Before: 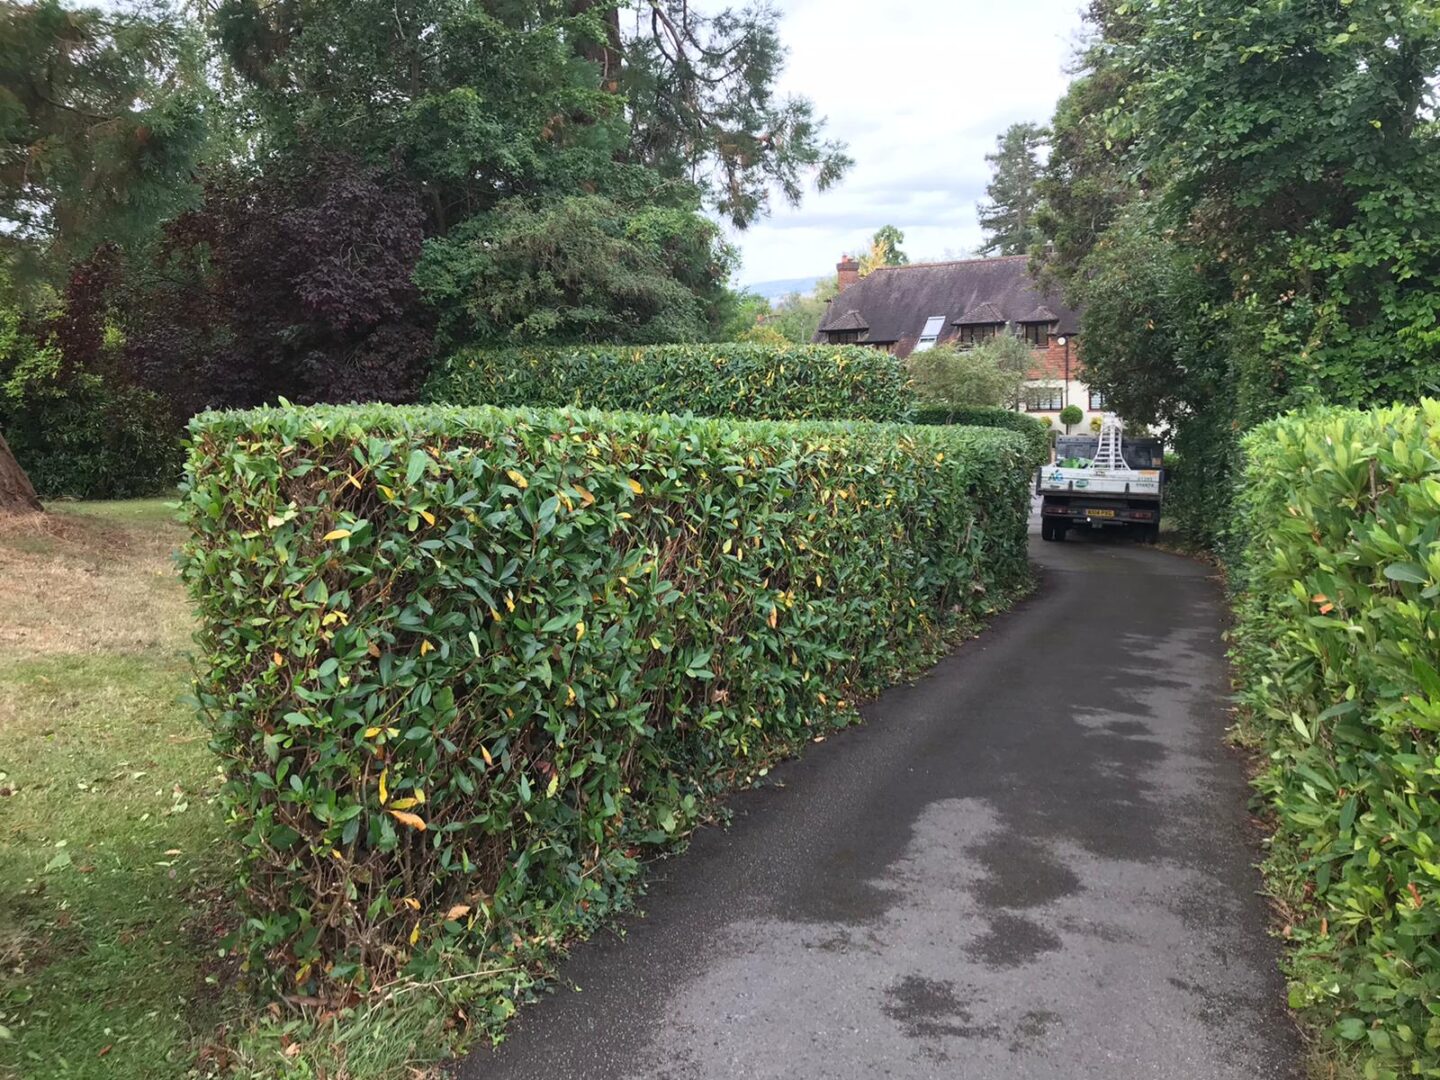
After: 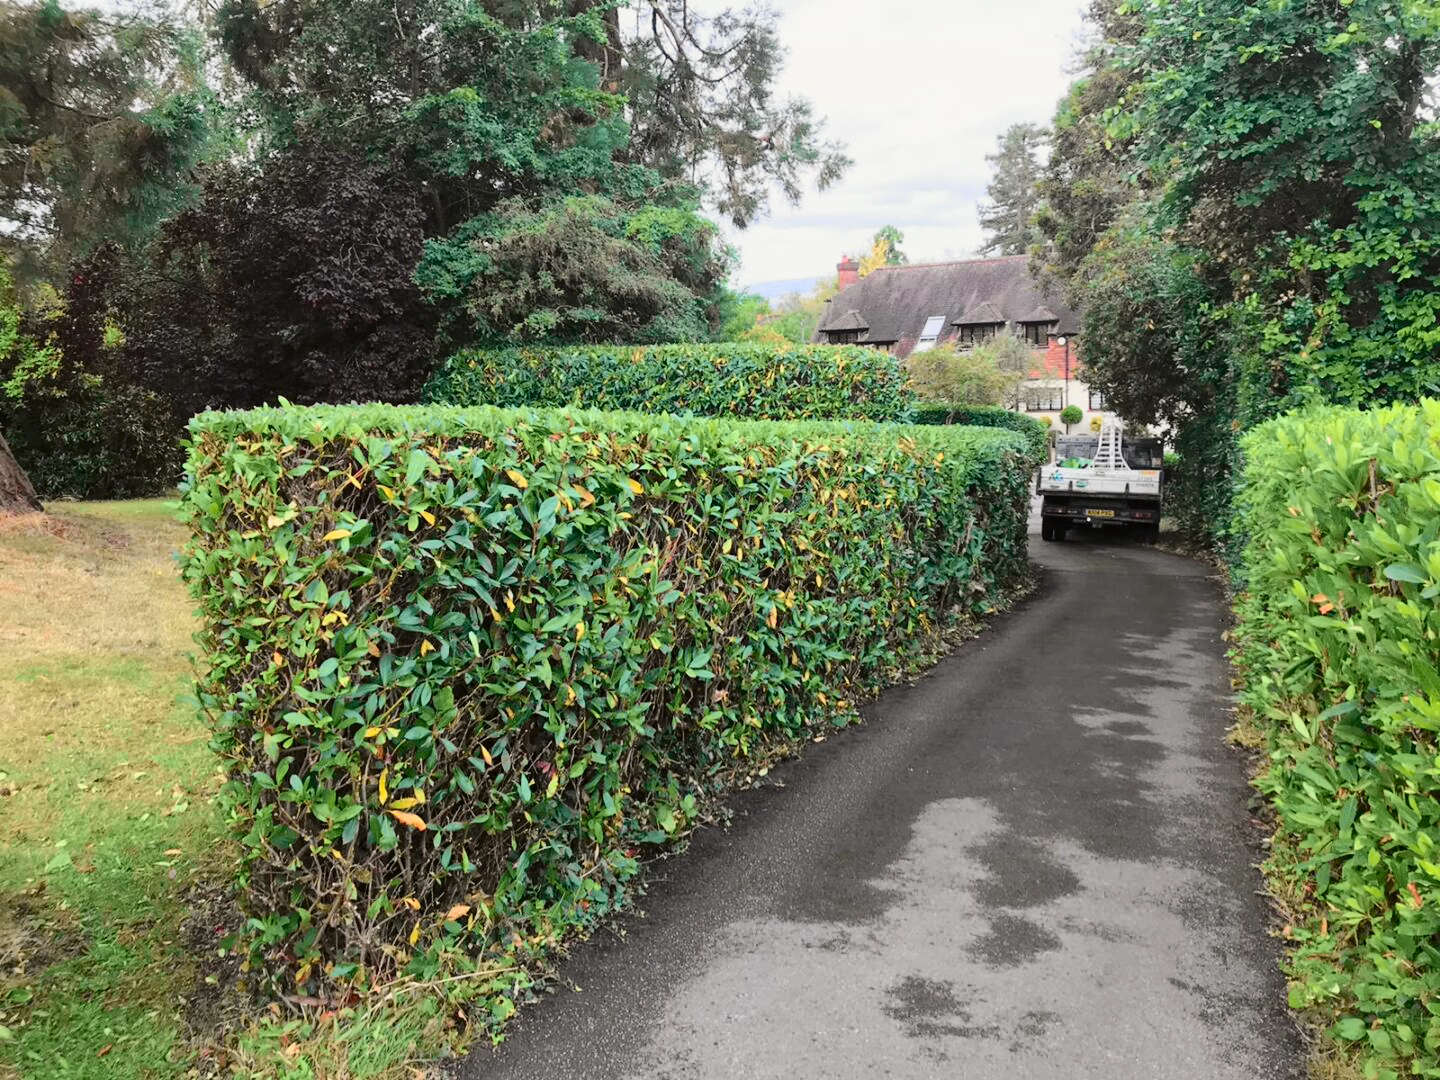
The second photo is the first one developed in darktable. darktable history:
tone curve: curves: ch0 [(0.014, 0) (0.13, 0.09) (0.227, 0.211) (0.33, 0.395) (0.494, 0.615) (0.662, 0.76) (0.795, 0.846) (1, 0.969)]; ch1 [(0, 0) (0.366, 0.367) (0.447, 0.416) (0.473, 0.484) (0.504, 0.502) (0.525, 0.518) (0.564, 0.601) (0.634, 0.66) (0.746, 0.804) (1, 1)]; ch2 [(0, 0) (0.333, 0.346) (0.375, 0.375) (0.424, 0.43) (0.476, 0.498) (0.496, 0.505) (0.517, 0.522) (0.548, 0.548) (0.579, 0.618) (0.651, 0.674) (0.688, 0.728) (1, 1)], color space Lab, independent channels, preserve colors none
